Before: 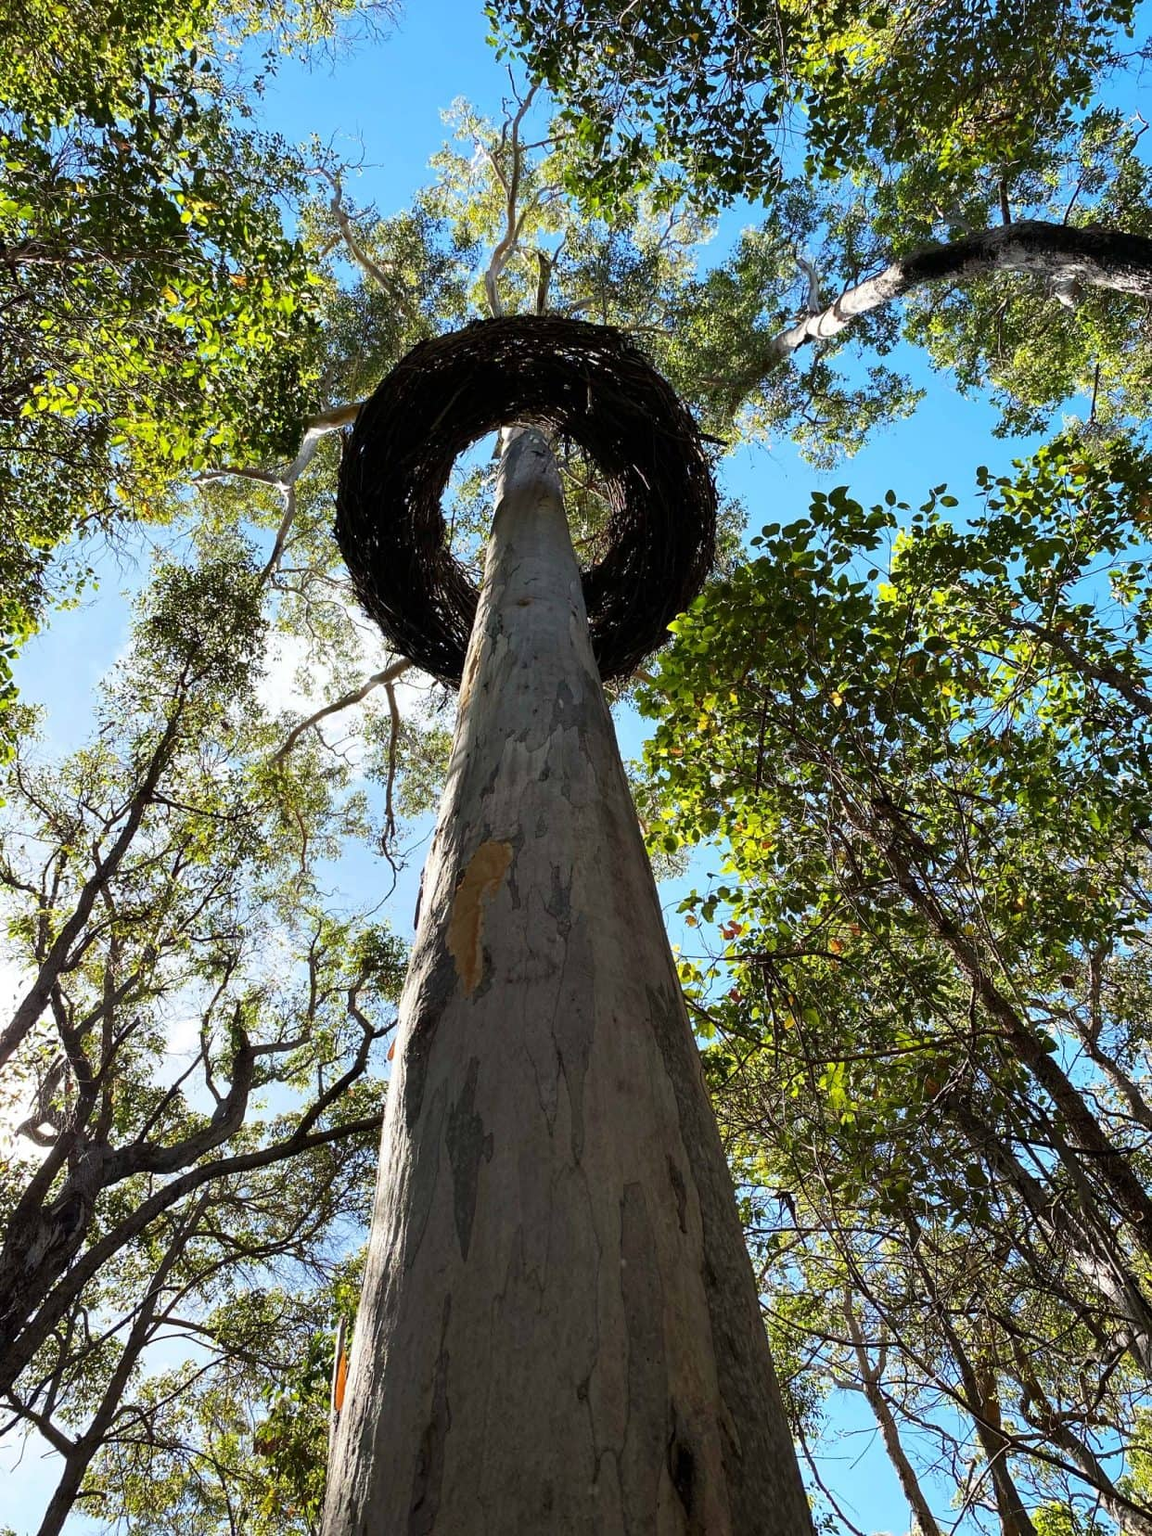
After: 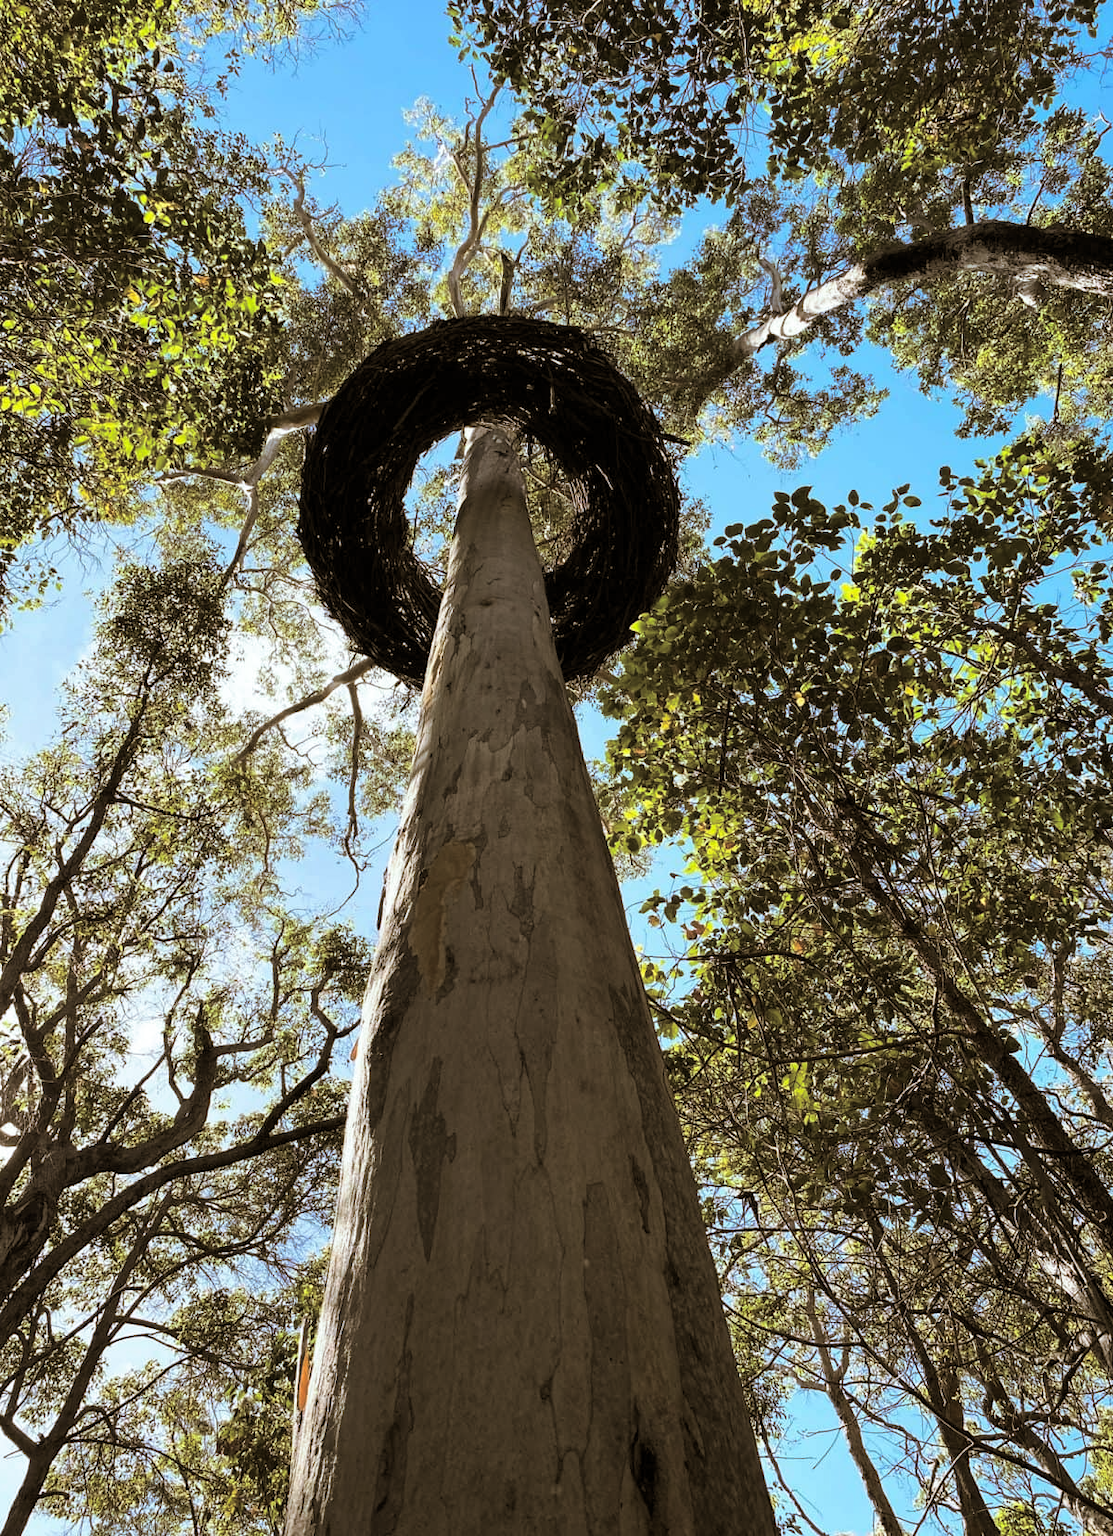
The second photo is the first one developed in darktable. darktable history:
crop and rotate: left 3.238%
split-toning: shadows › hue 37.98°, highlights › hue 185.58°, balance -55.261
